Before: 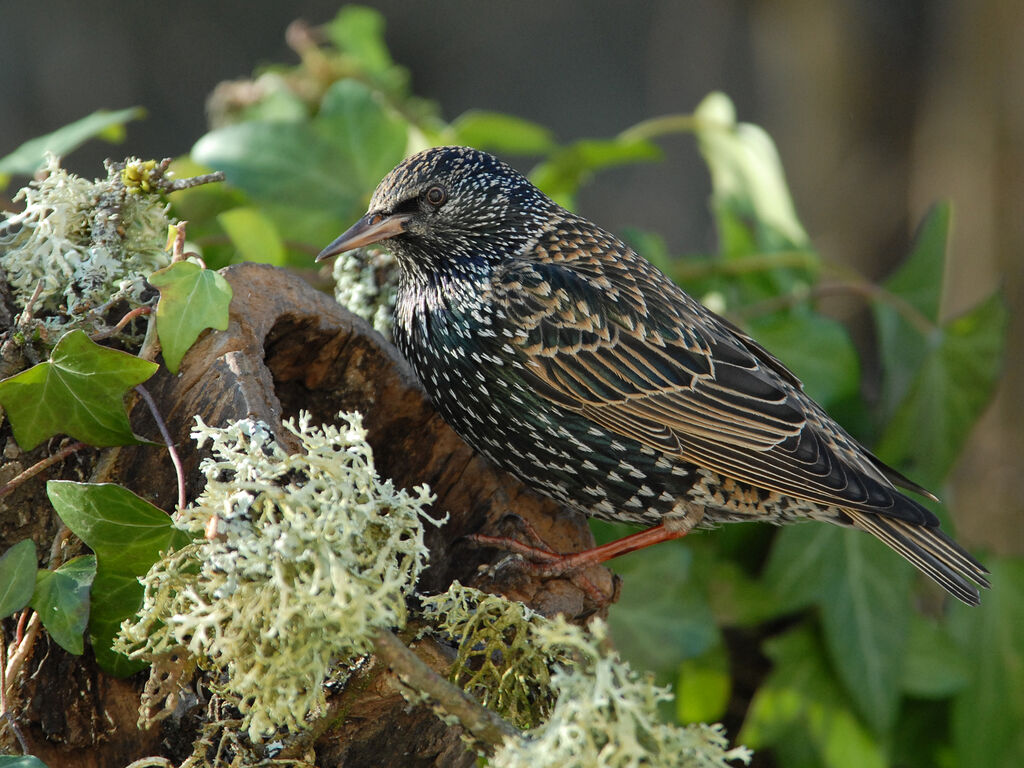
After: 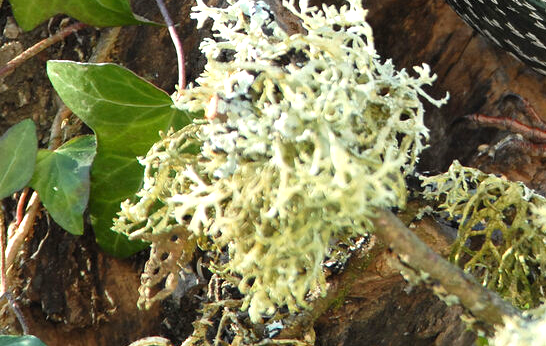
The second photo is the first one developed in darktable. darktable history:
crop and rotate: top 54.778%, right 46.61%, bottom 0.159%
white balance: red 1.009, blue 0.985
exposure: black level correction 0, exposure 0.7 EV, compensate exposure bias true, compensate highlight preservation false
